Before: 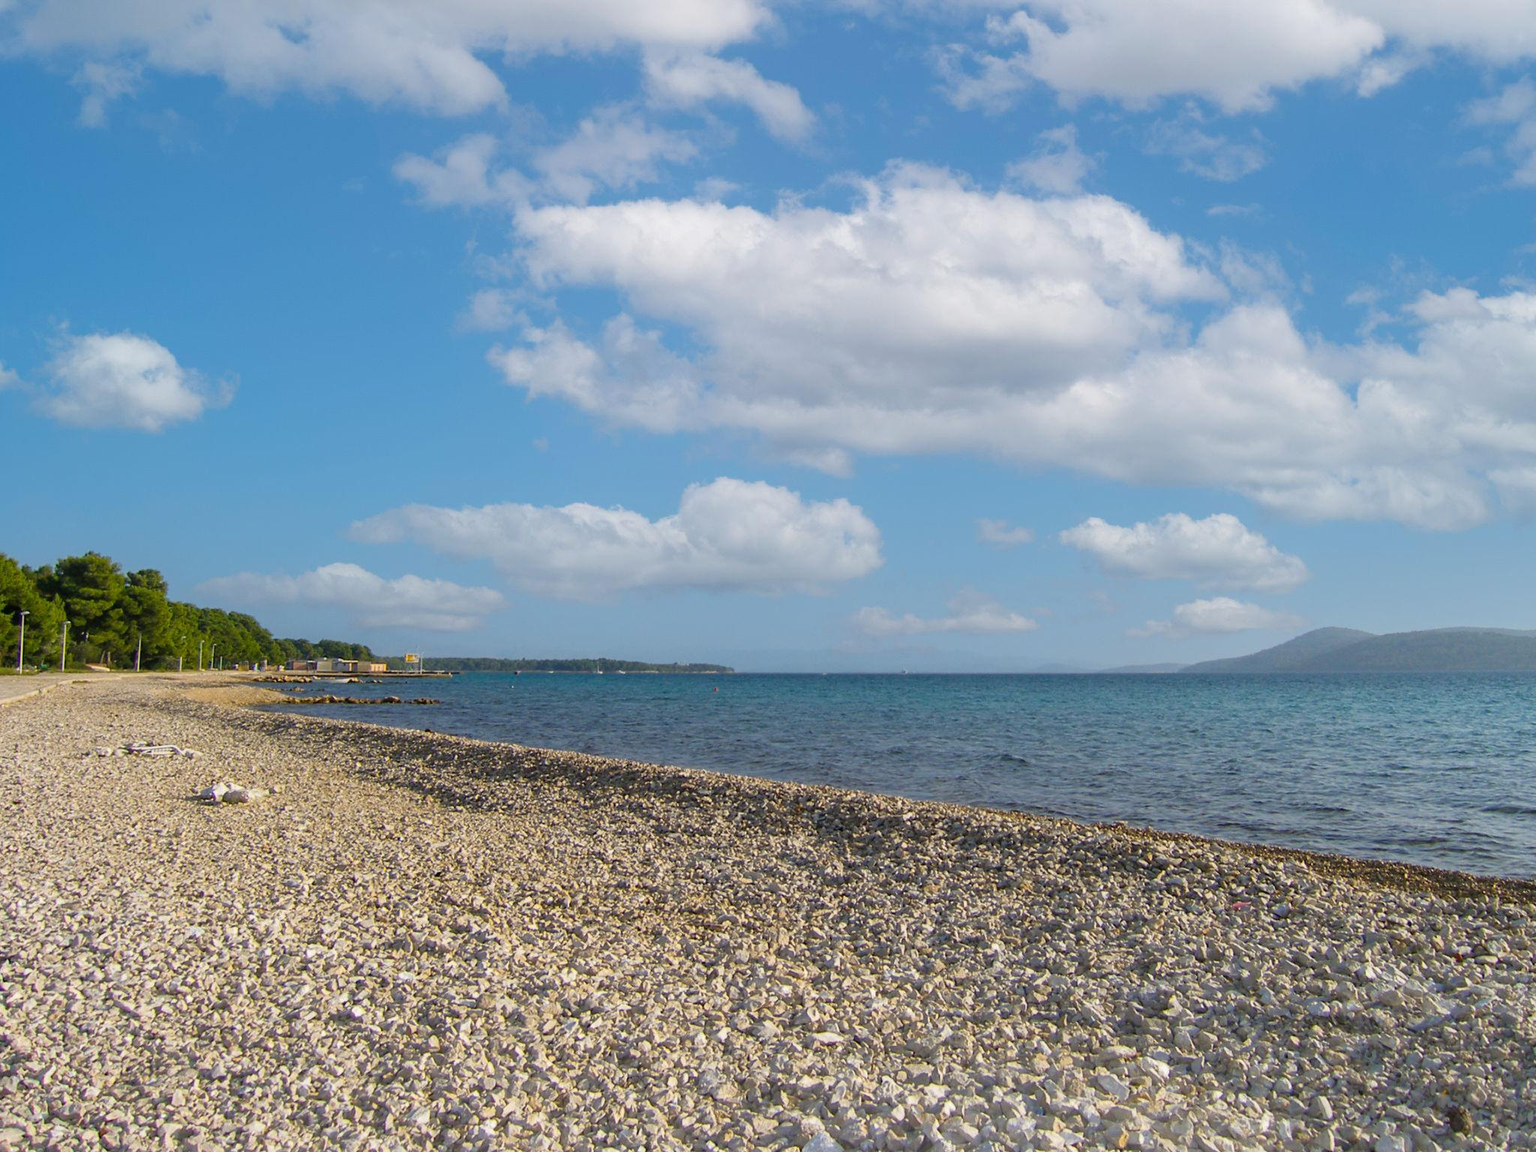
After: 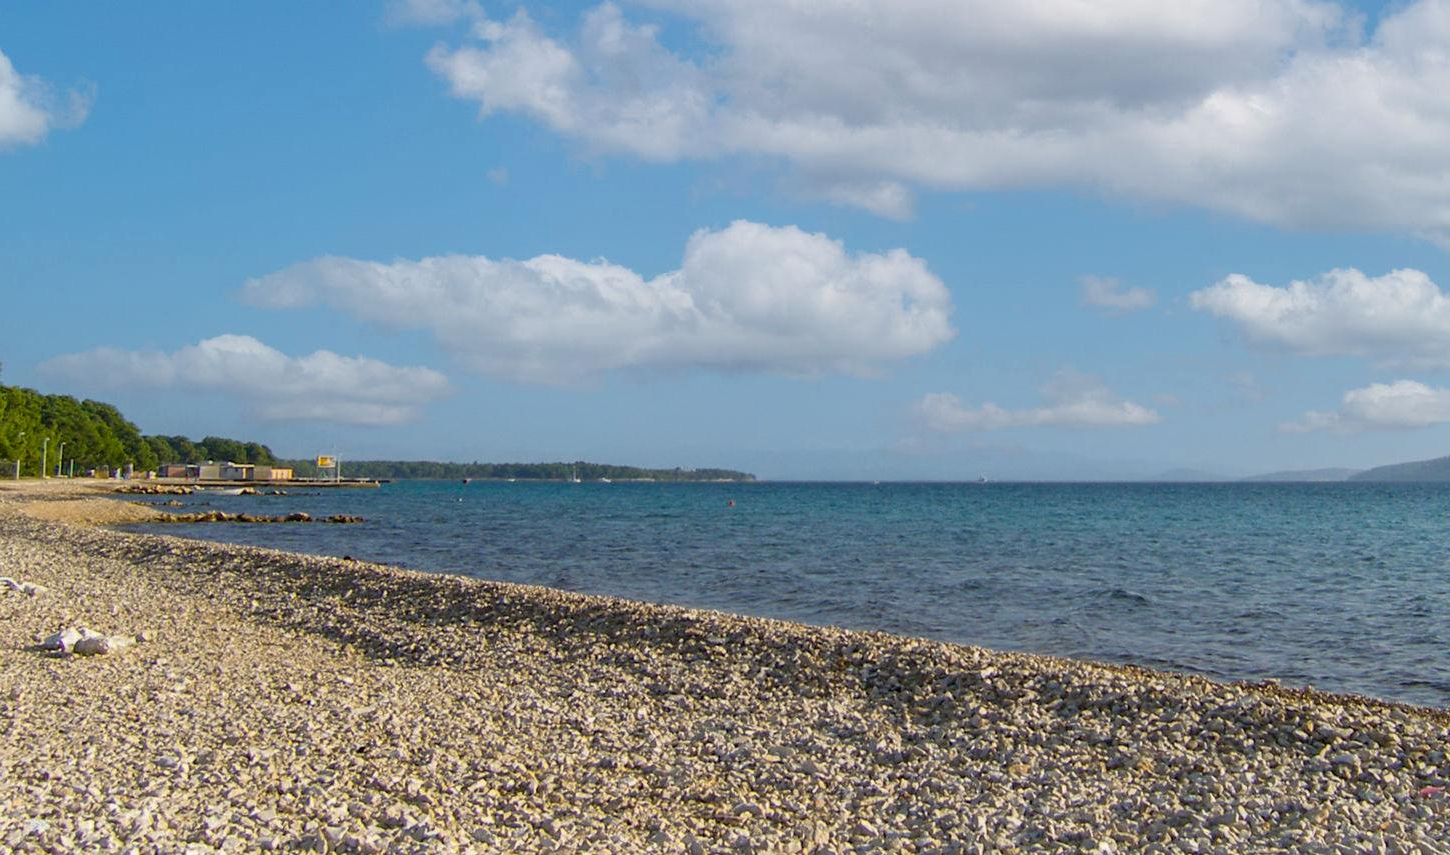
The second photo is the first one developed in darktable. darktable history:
local contrast: highlights 103%, shadows 101%, detail 119%, midtone range 0.2
crop: left 10.901%, top 27.121%, right 18.296%, bottom 17.154%
shadows and highlights: radius 329.04, shadows 53.43, highlights -99.38, compress 94.54%, soften with gaussian
